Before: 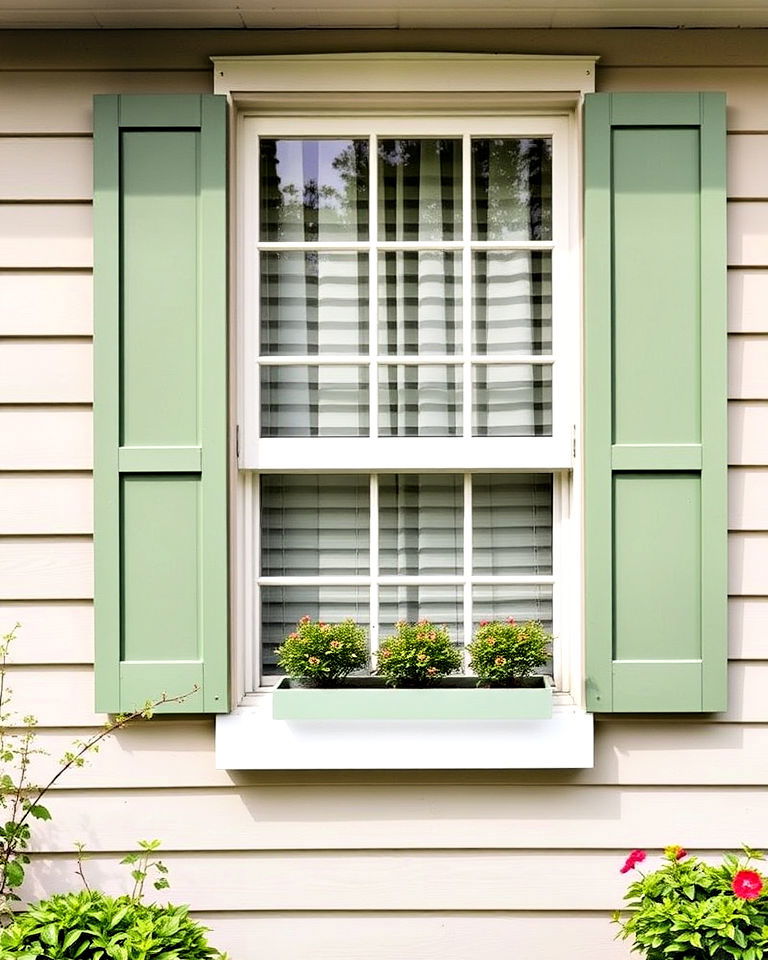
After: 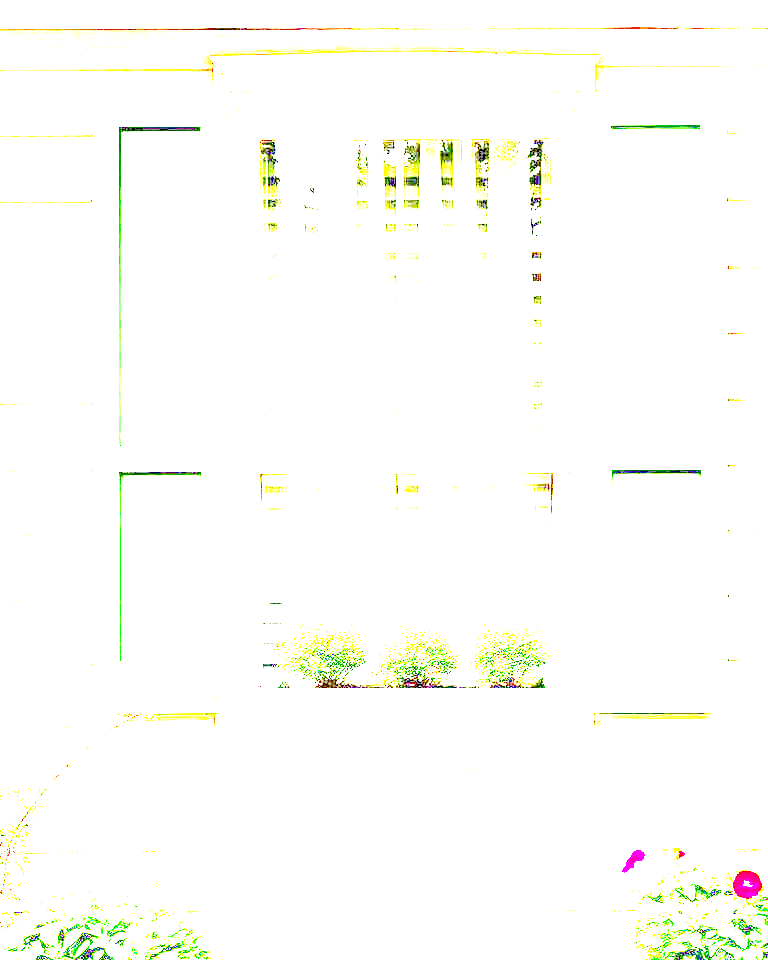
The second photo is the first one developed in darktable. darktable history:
color zones: curves: ch0 [(0.25, 0.5) (0.636, 0.25) (0.75, 0.5)]
exposure: exposure 8 EV, compensate highlight preservation false
